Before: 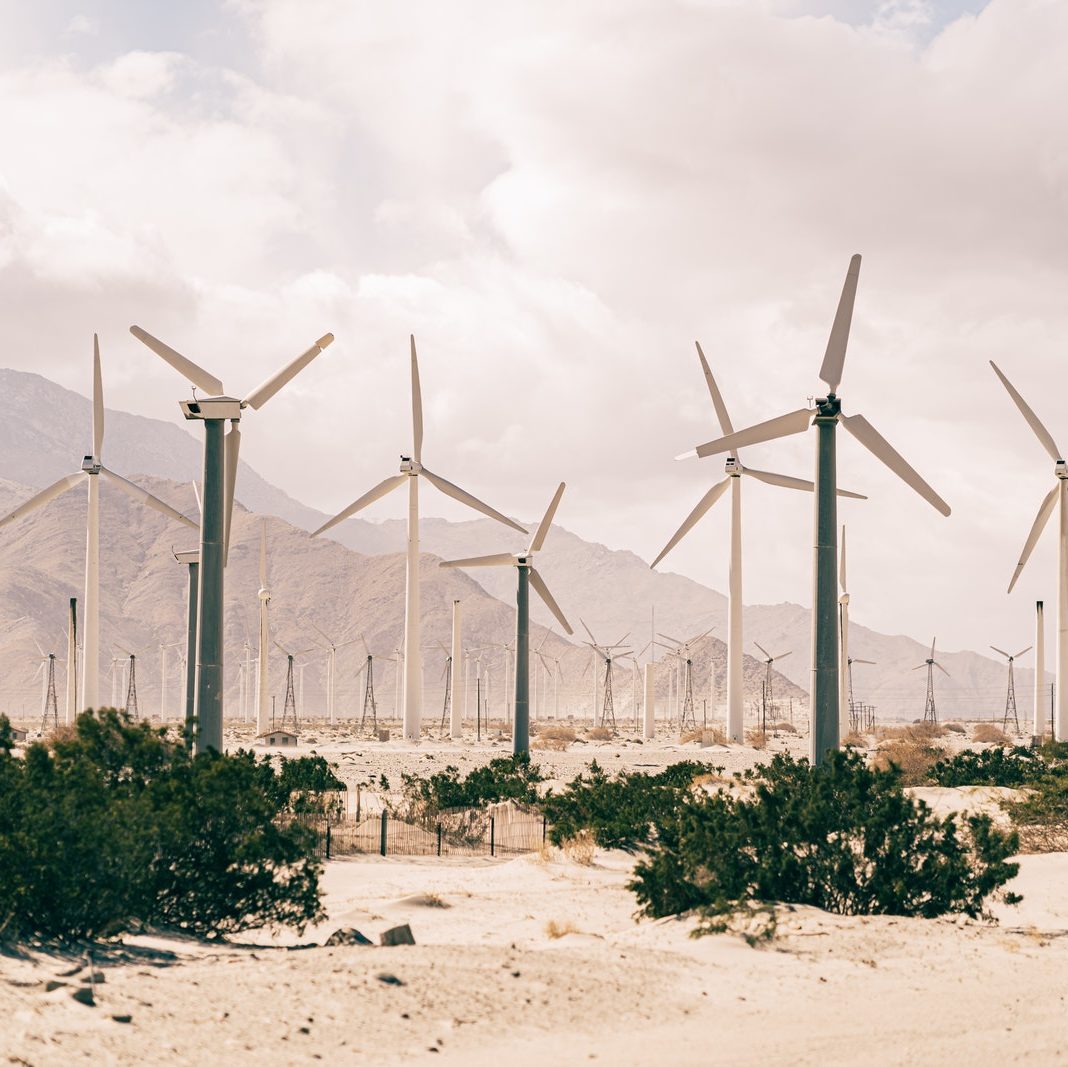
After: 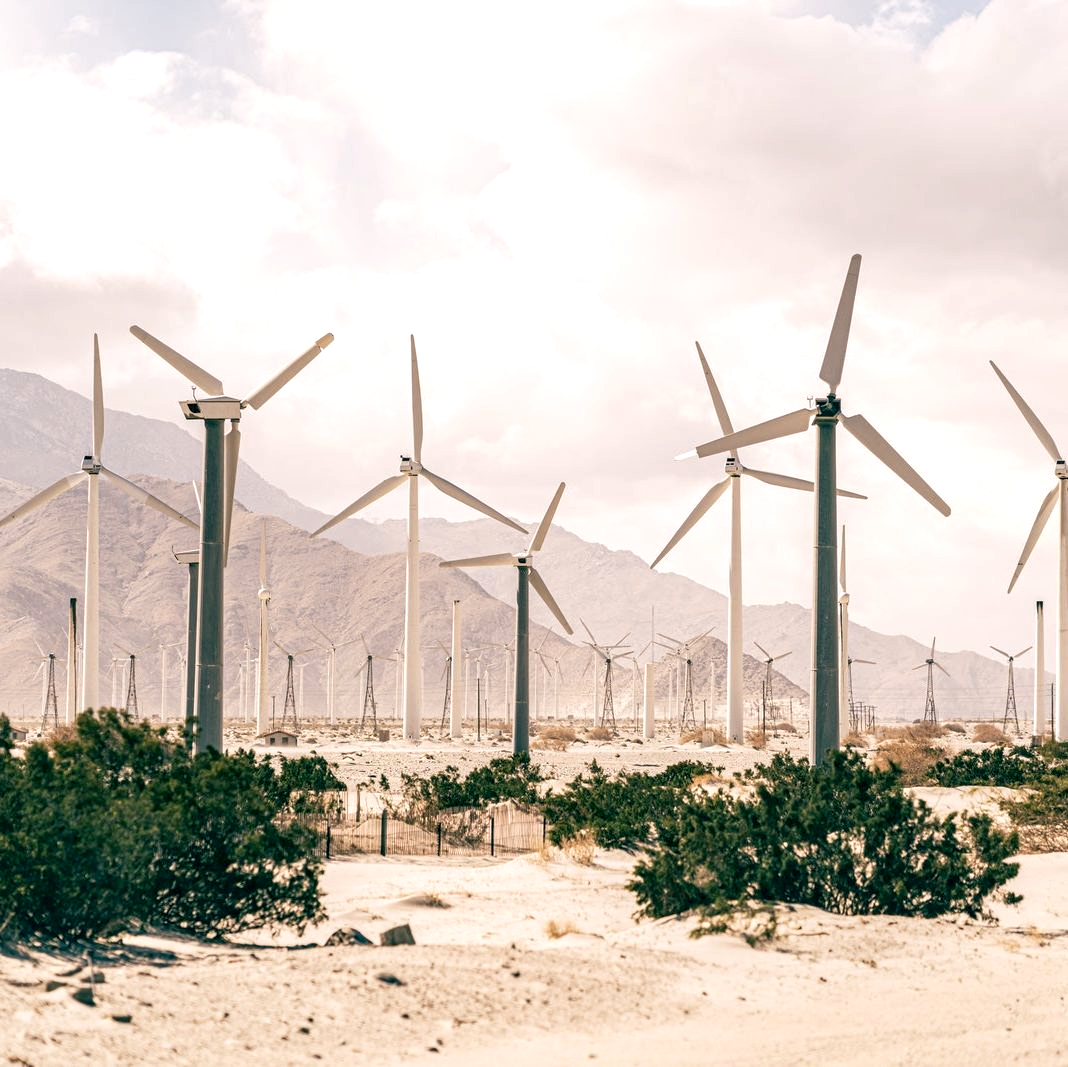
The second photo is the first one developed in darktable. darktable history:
exposure: black level correction 0.005, exposure 0.277 EV, compensate highlight preservation false
local contrast: on, module defaults
